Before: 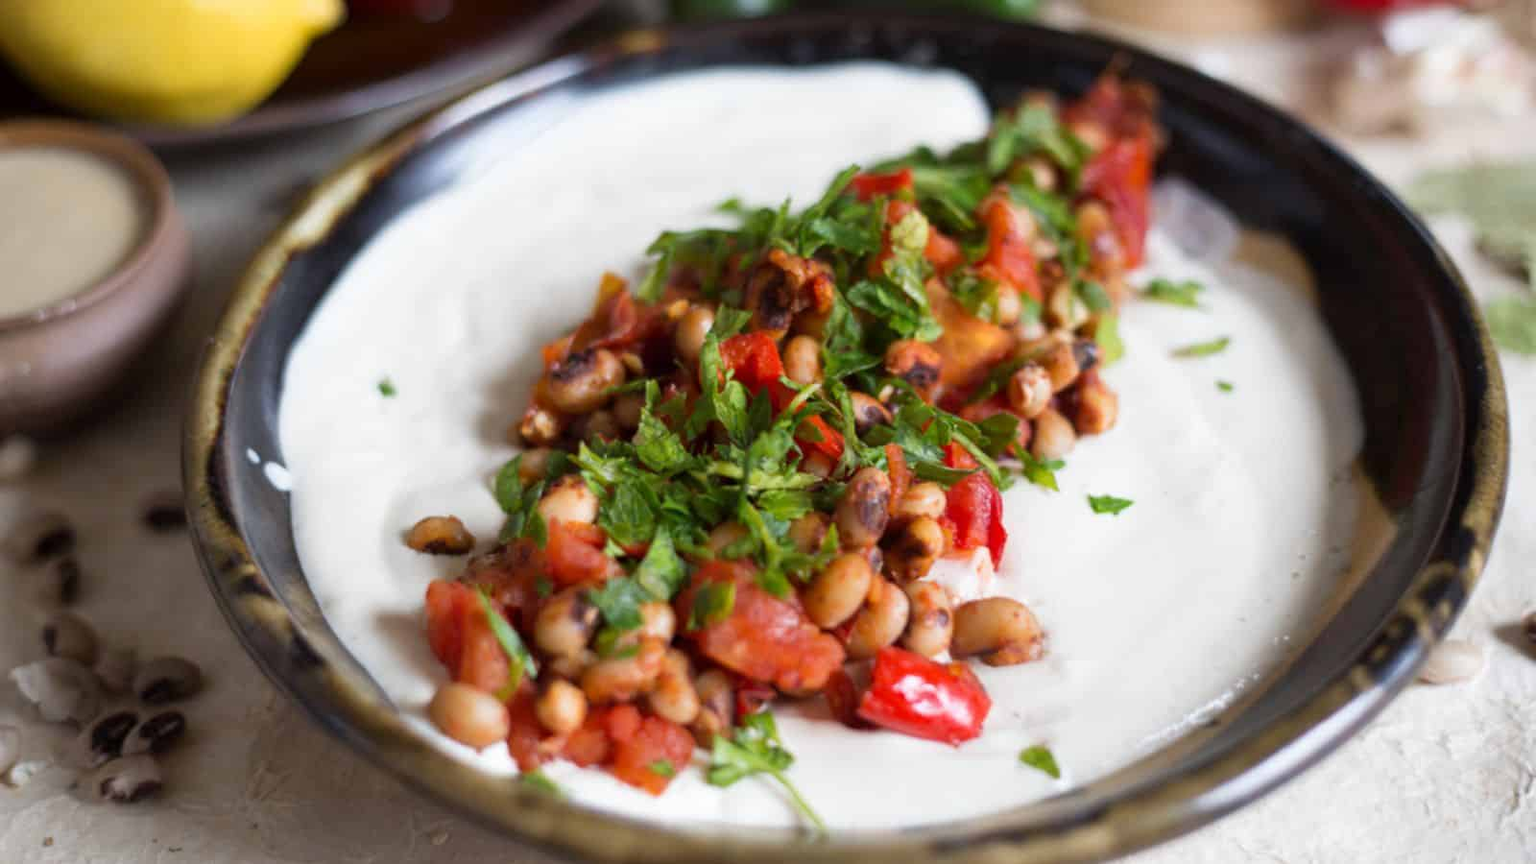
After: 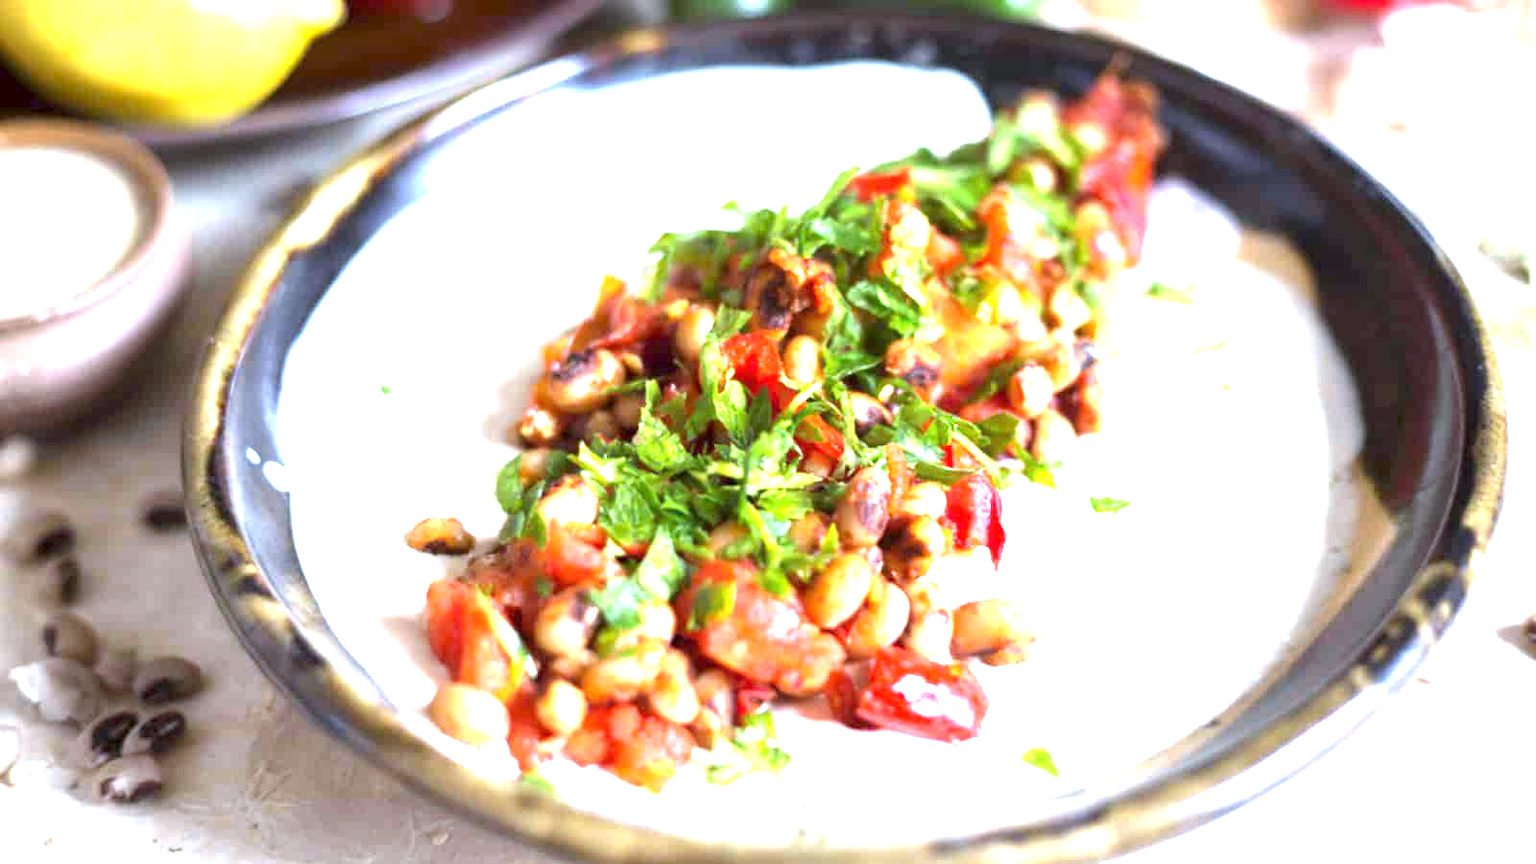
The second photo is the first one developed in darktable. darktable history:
exposure: exposure 2.207 EV, compensate highlight preservation false
white balance: red 0.931, blue 1.11
